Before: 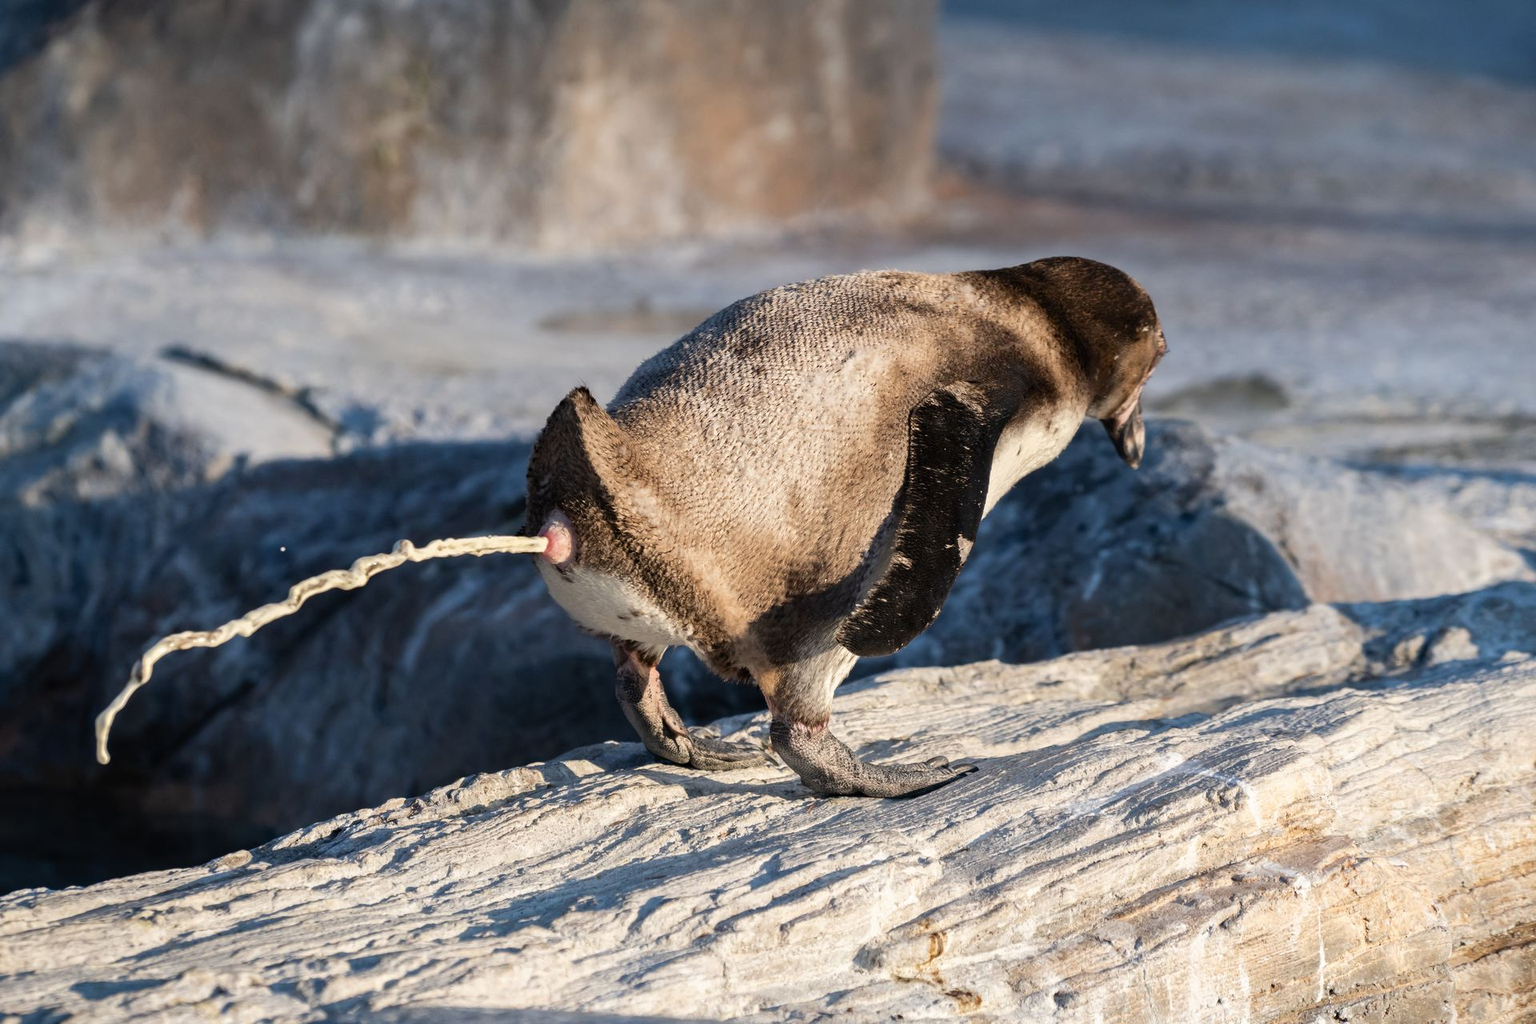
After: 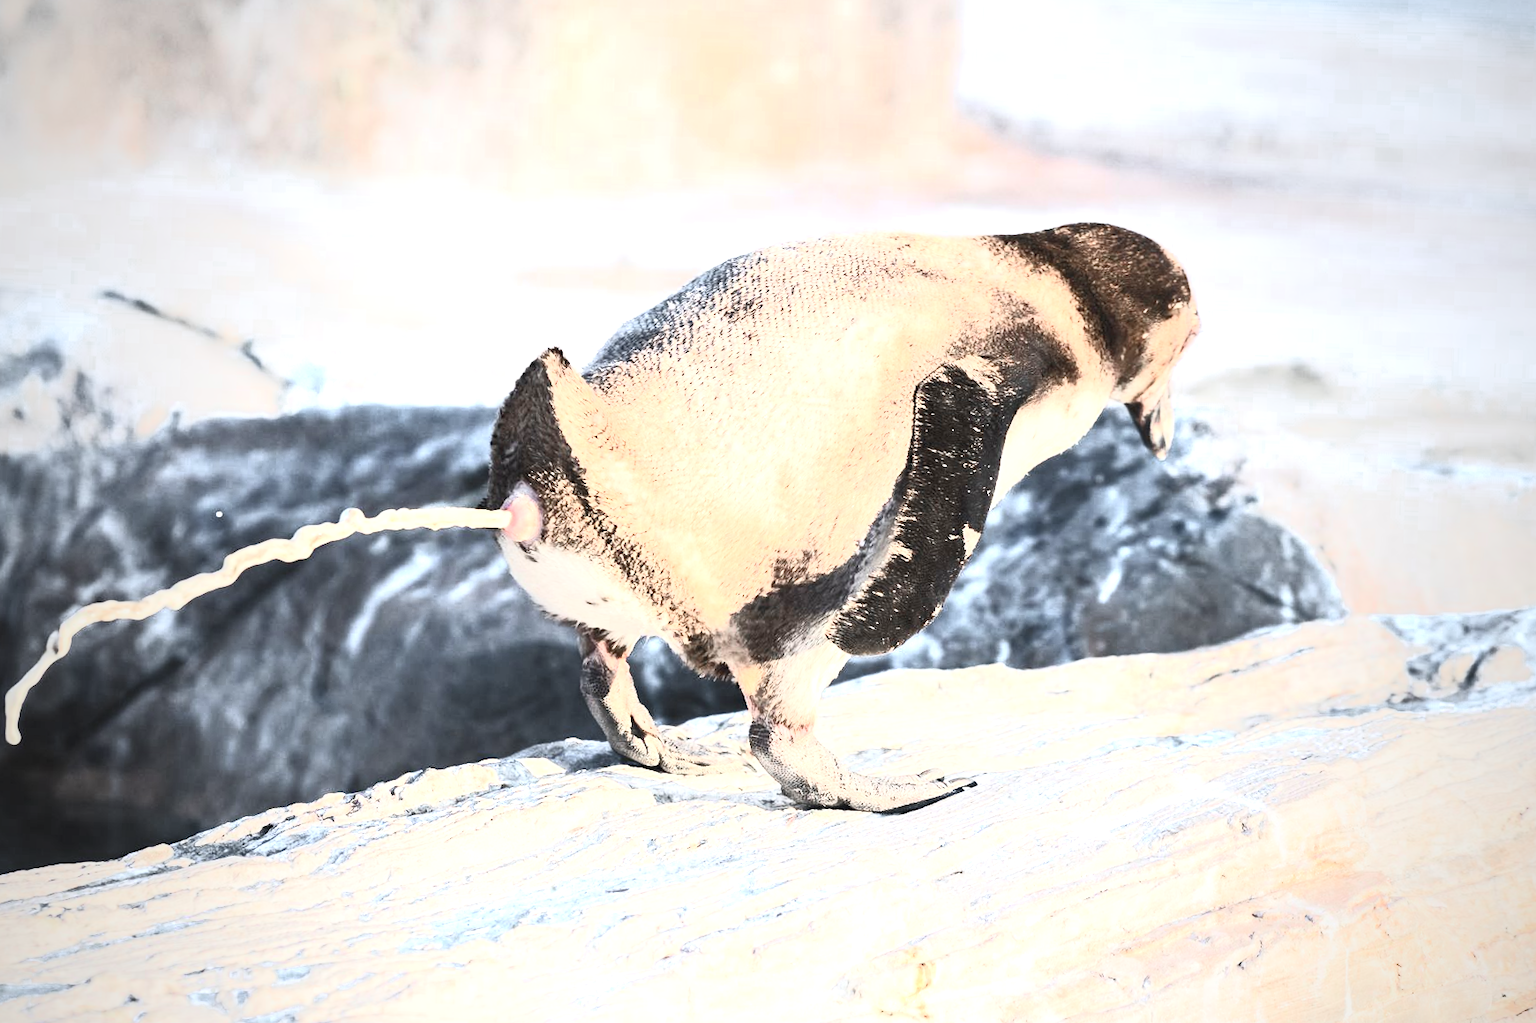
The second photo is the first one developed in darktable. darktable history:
exposure: black level correction 0, exposure 1.703 EV, compensate highlight preservation false
crop and rotate: angle -2.04°, left 3.106%, top 4.152%, right 1.432%, bottom 0.425%
vignetting: fall-off start 72%, fall-off radius 108.45%, width/height ratio 0.731
levels: mode automatic, levels [0, 0.374, 0.749]
contrast brightness saturation: contrast 0.566, brightness 0.575, saturation -0.33
tone equalizer: edges refinement/feathering 500, mask exposure compensation -1.57 EV, preserve details no
color zones: curves: ch0 [(0, 0.466) (0.128, 0.466) (0.25, 0.5) (0.375, 0.456) (0.5, 0.5) (0.625, 0.5) (0.737, 0.652) (0.875, 0.5)]; ch1 [(0, 0.603) (0.125, 0.618) (0.261, 0.348) (0.372, 0.353) (0.497, 0.363) (0.611, 0.45) (0.731, 0.427) (0.875, 0.518) (0.998, 0.652)]; ch2 [(0, 0.559) (0.125, 0.451) (0.253, 0.564) (0.37, 0.578) (0.5, 0.466) (0.625, 0.471) (0.731, 0.471) (0.88, 0.485)]
